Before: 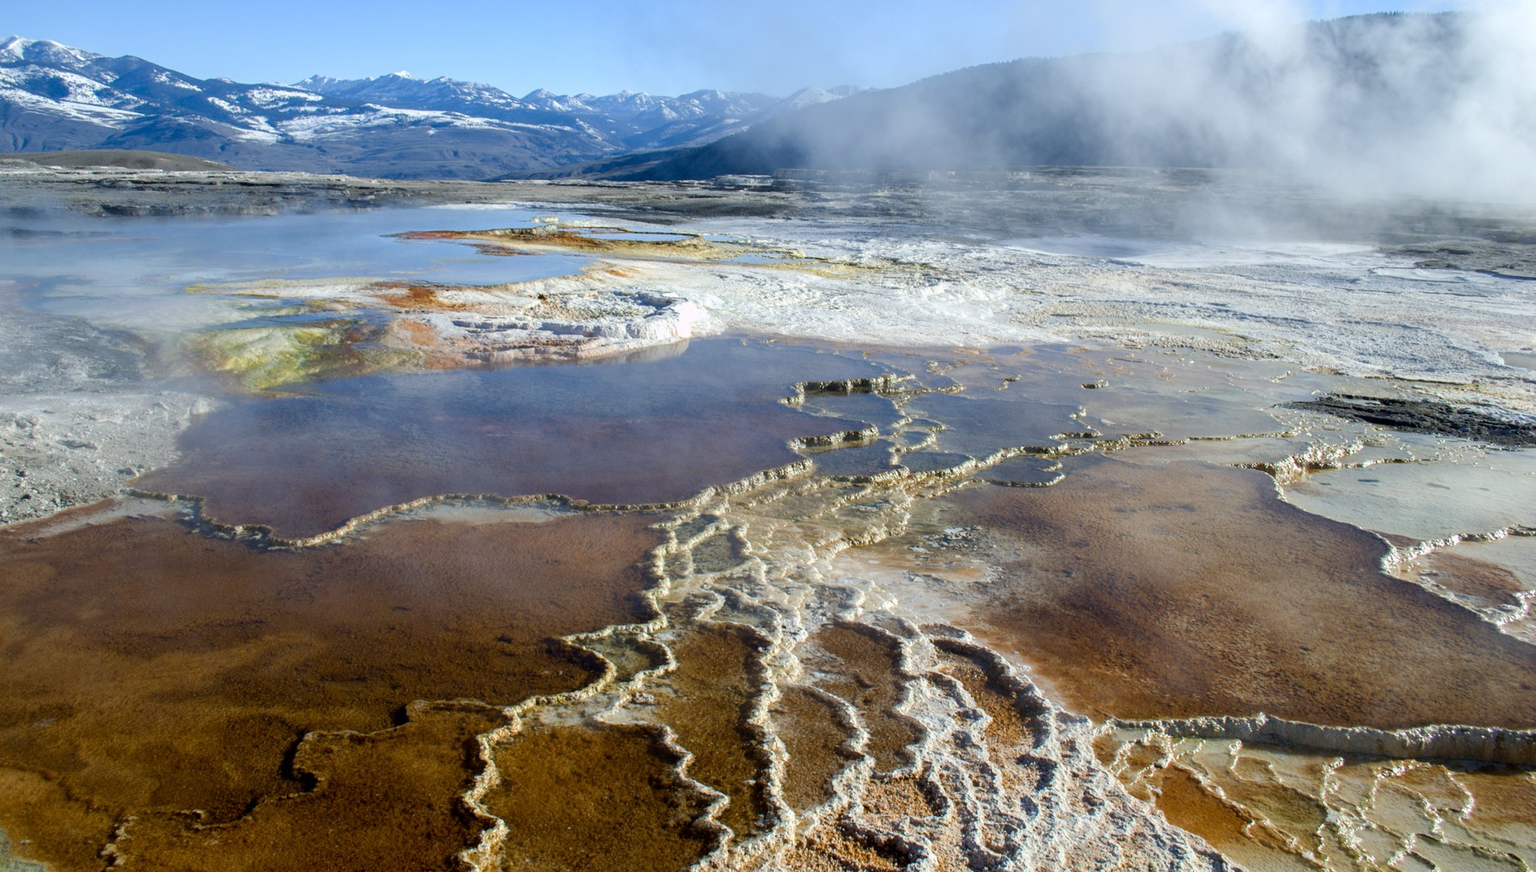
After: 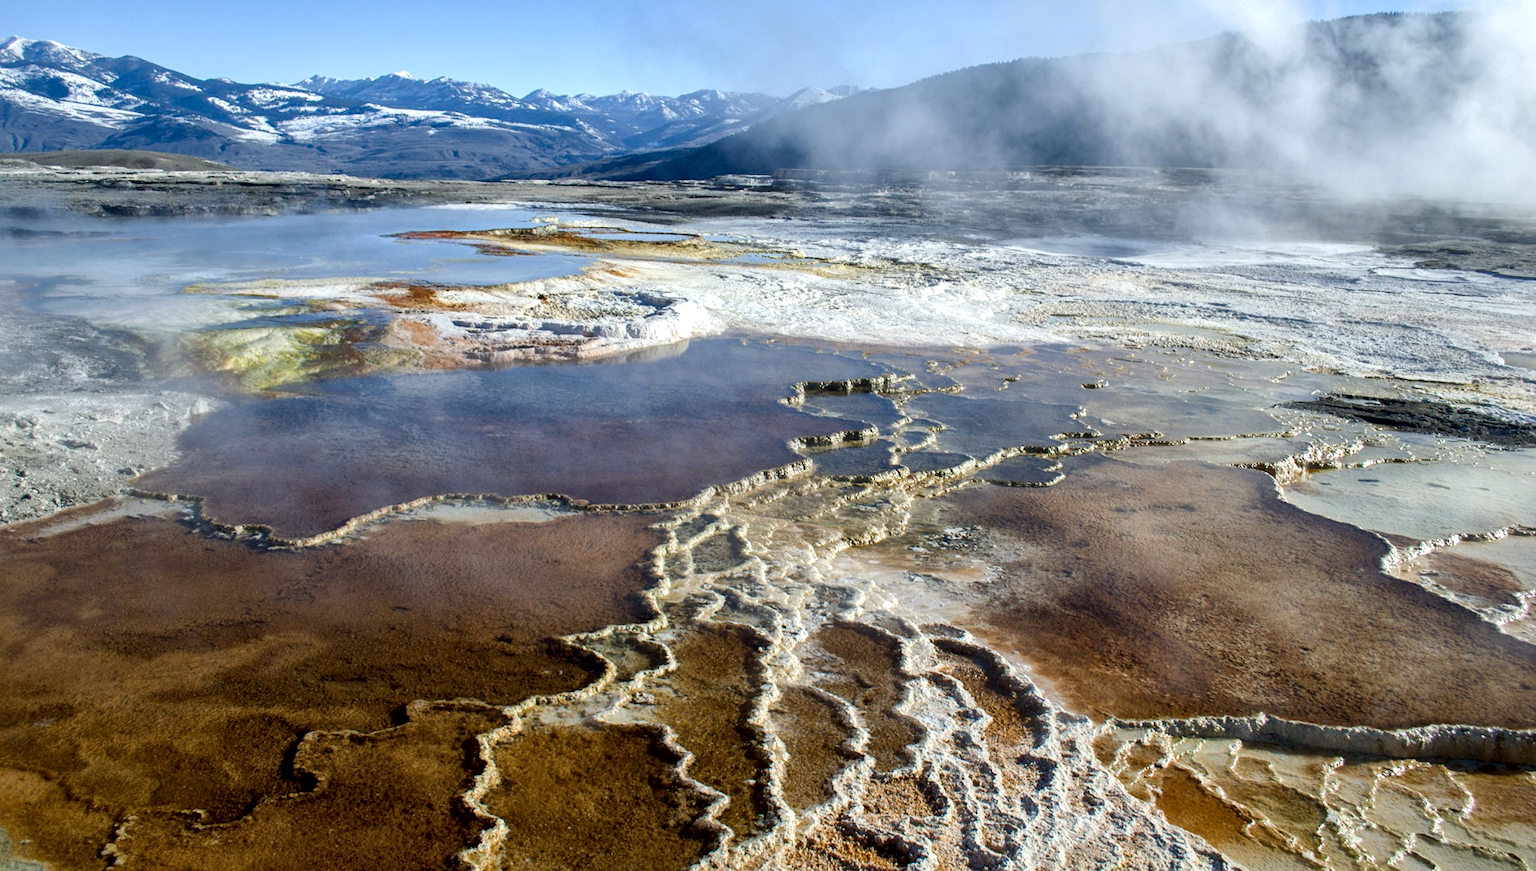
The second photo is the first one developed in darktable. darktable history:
local contrast: mode bilateral grid, contrast 19, coarseness 50, detail 162%, midtone range 0.2
